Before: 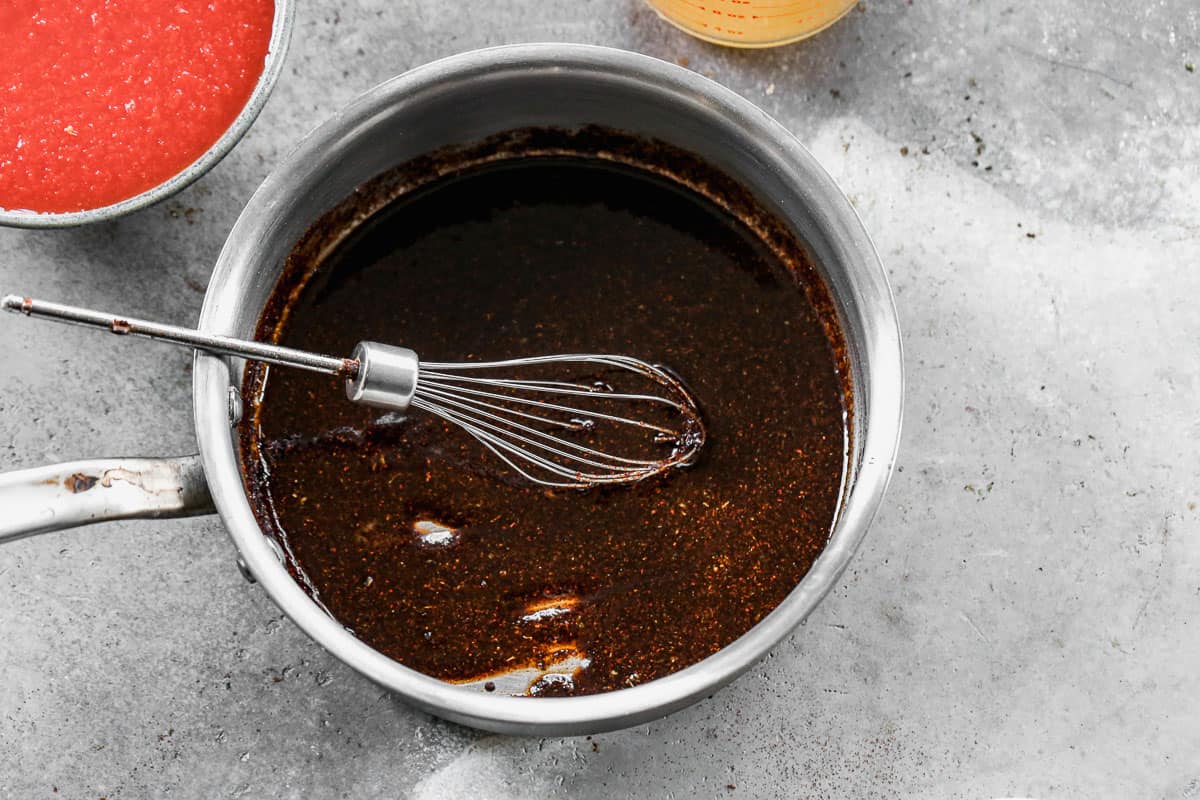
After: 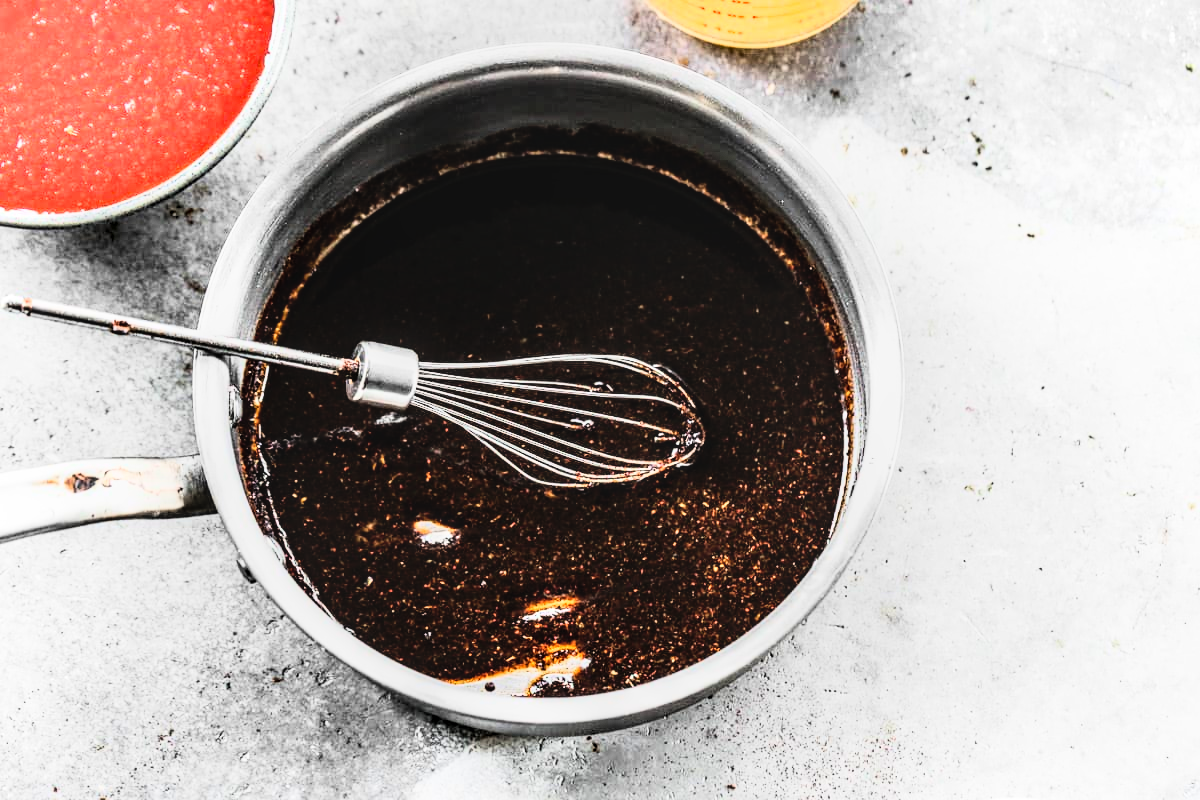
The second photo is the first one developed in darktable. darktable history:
rgb curve: curves: ch0 [(0, 0) (0.21, 0.15) (0.24, 0.21) (0.5, 0.75) (0.75, 0.96) (0.89, 0.99) (1, 1)]; ch1 [(0, 0.02) (0.21, 0.13) (0.25, 0.2) (0.5, 0.67) (0.75, 0.9) (0.89, 0.97) (1, 1)]; ch2 [(0, 0.02) (0.21, 0.13) (0.25, 0.2) (0.5, 0.67) (0.75, 0.9) (0.89, 0.97) (1, 1)], compensate middle gray true
local contrast: detail 130%
